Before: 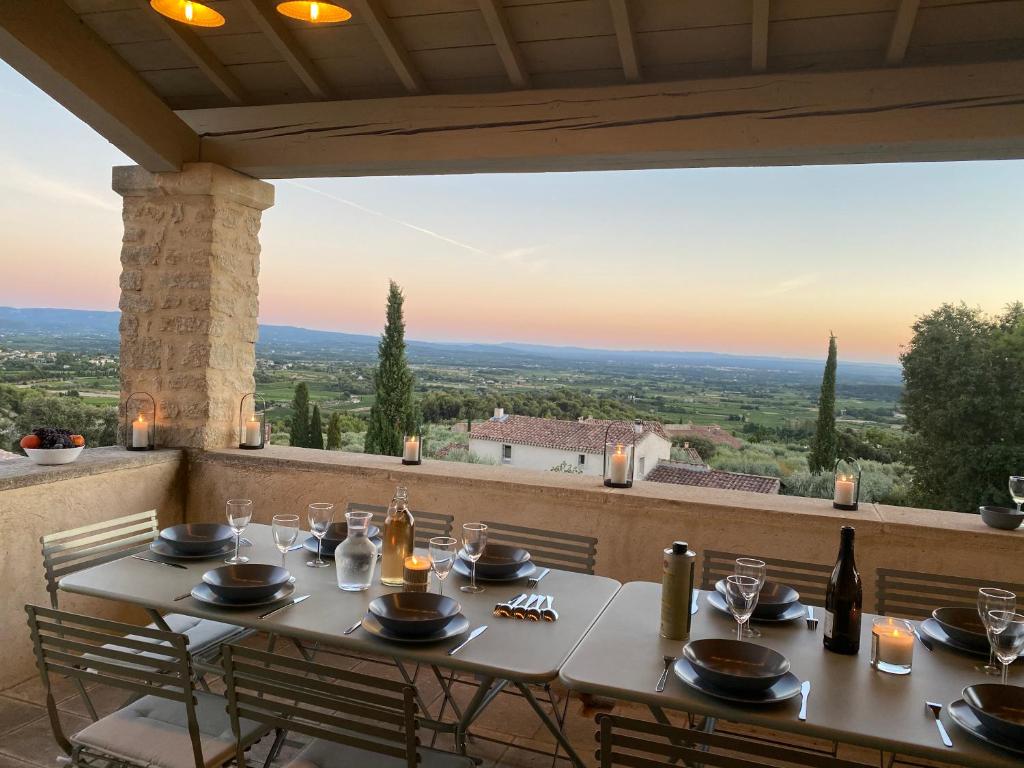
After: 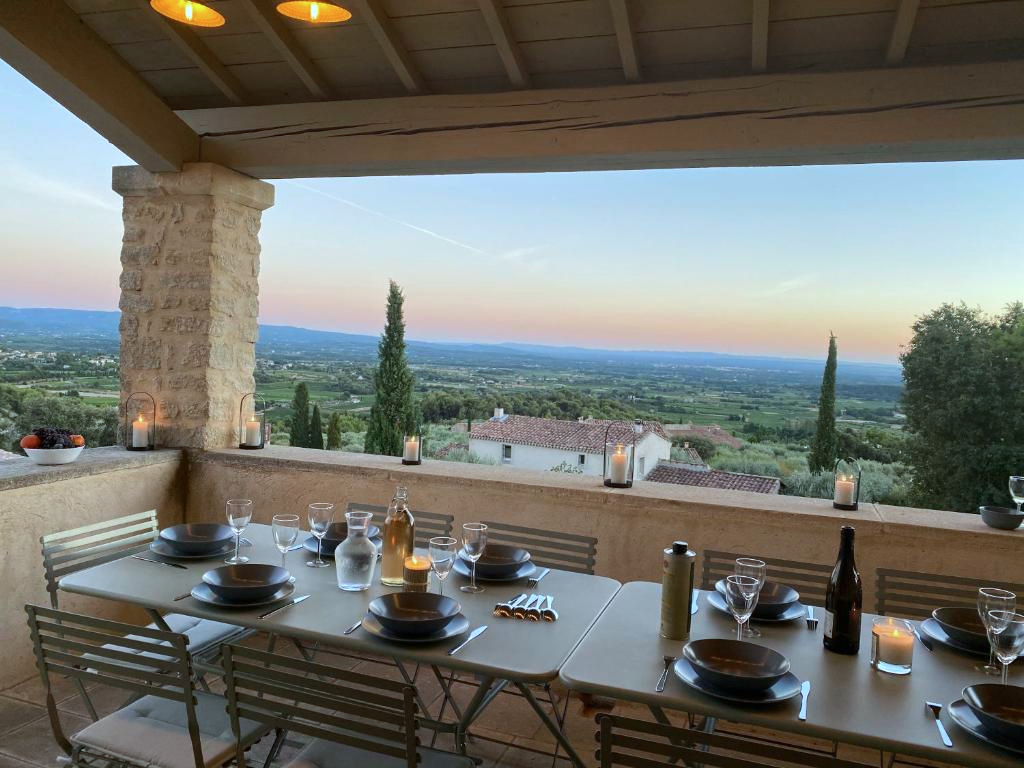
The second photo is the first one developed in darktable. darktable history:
color calibration: gray › normalize channels true, illuminant F (fluorescent), F source F9 (Cool White Deluxe 4150 K) – high CRI, x 0.374, y 0.373, temperature 4150.24 K, gamut compression 0.018
